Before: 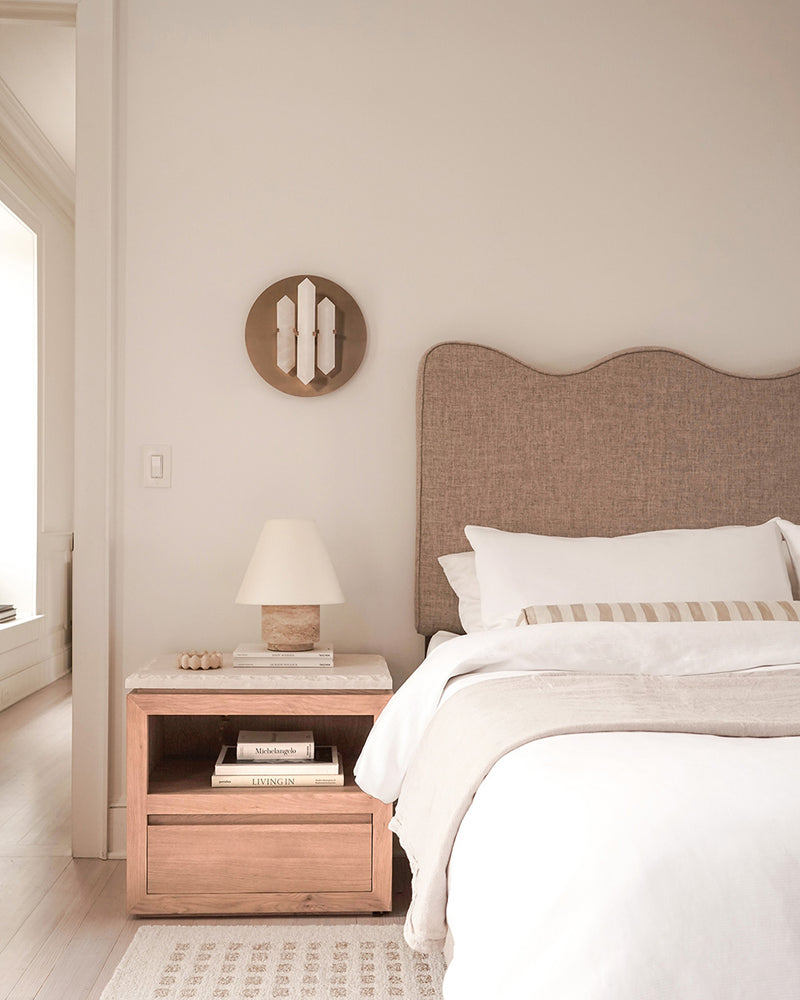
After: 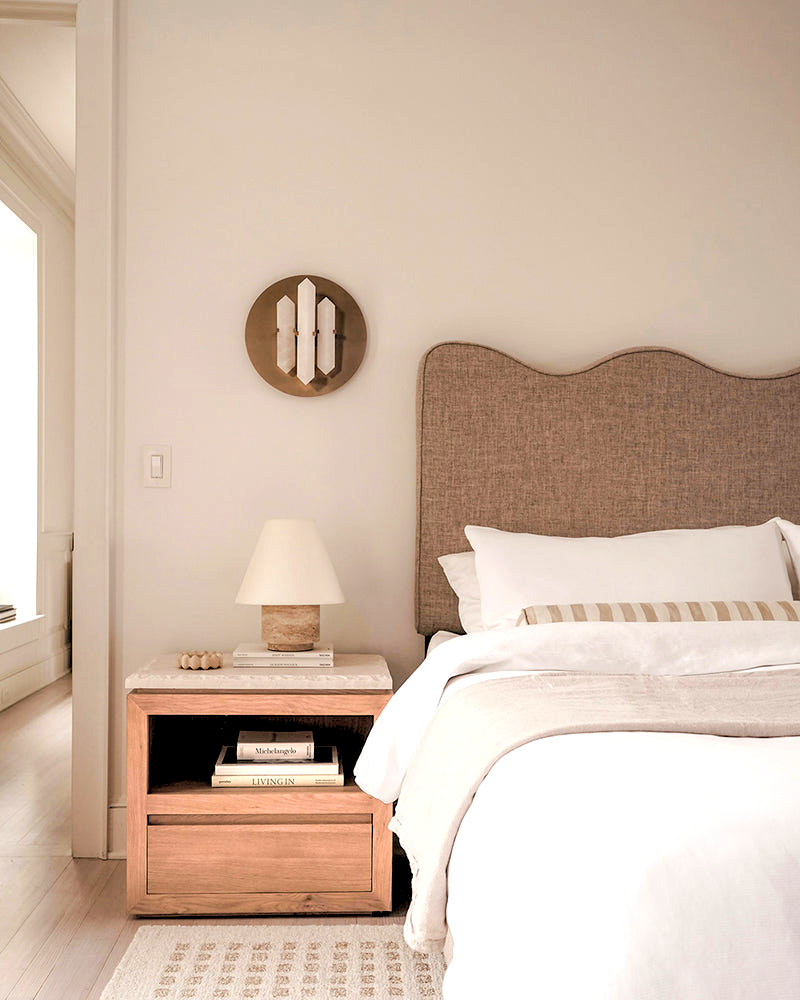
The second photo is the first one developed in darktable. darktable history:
local contrast: highlights 100%, shadows 100%, detail 120%, midtone range 0.2
rgb levels: levels [[0.034, 0.472, 0.904], [0, 0.5, 1], [0, 0.5, 1]]
color balance rgb: perceptual saturation grading › global saturation 20%, global vibrance 20%
